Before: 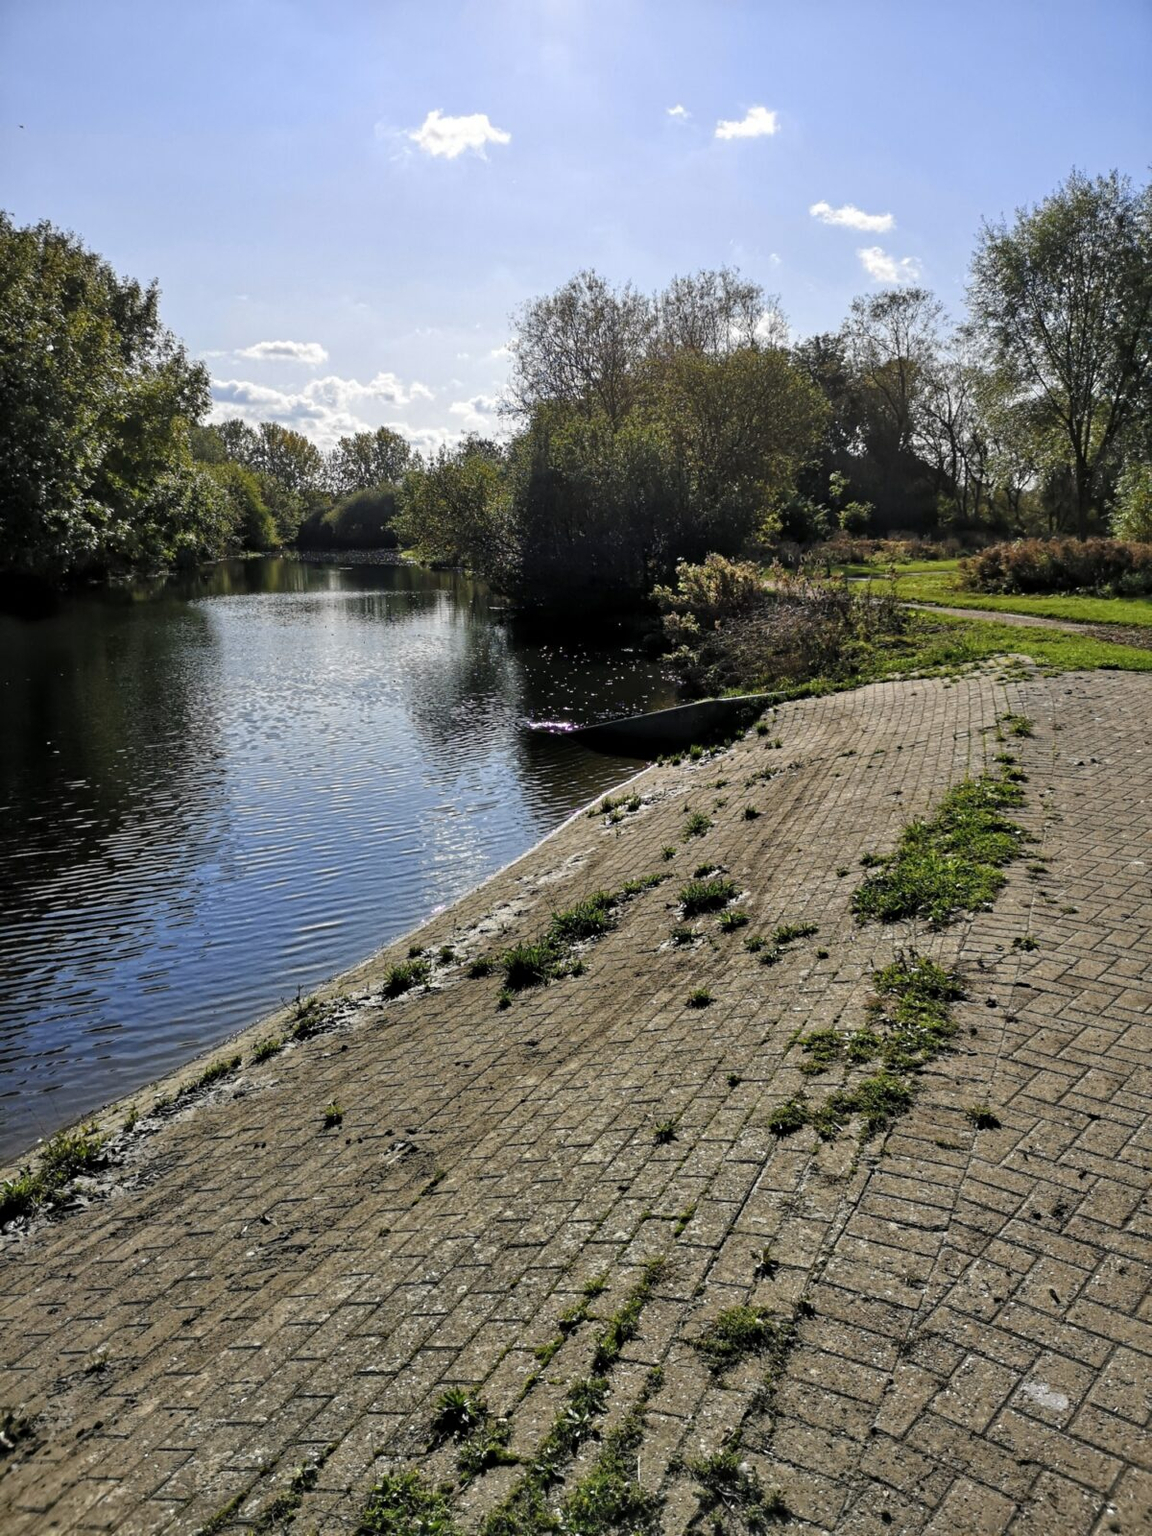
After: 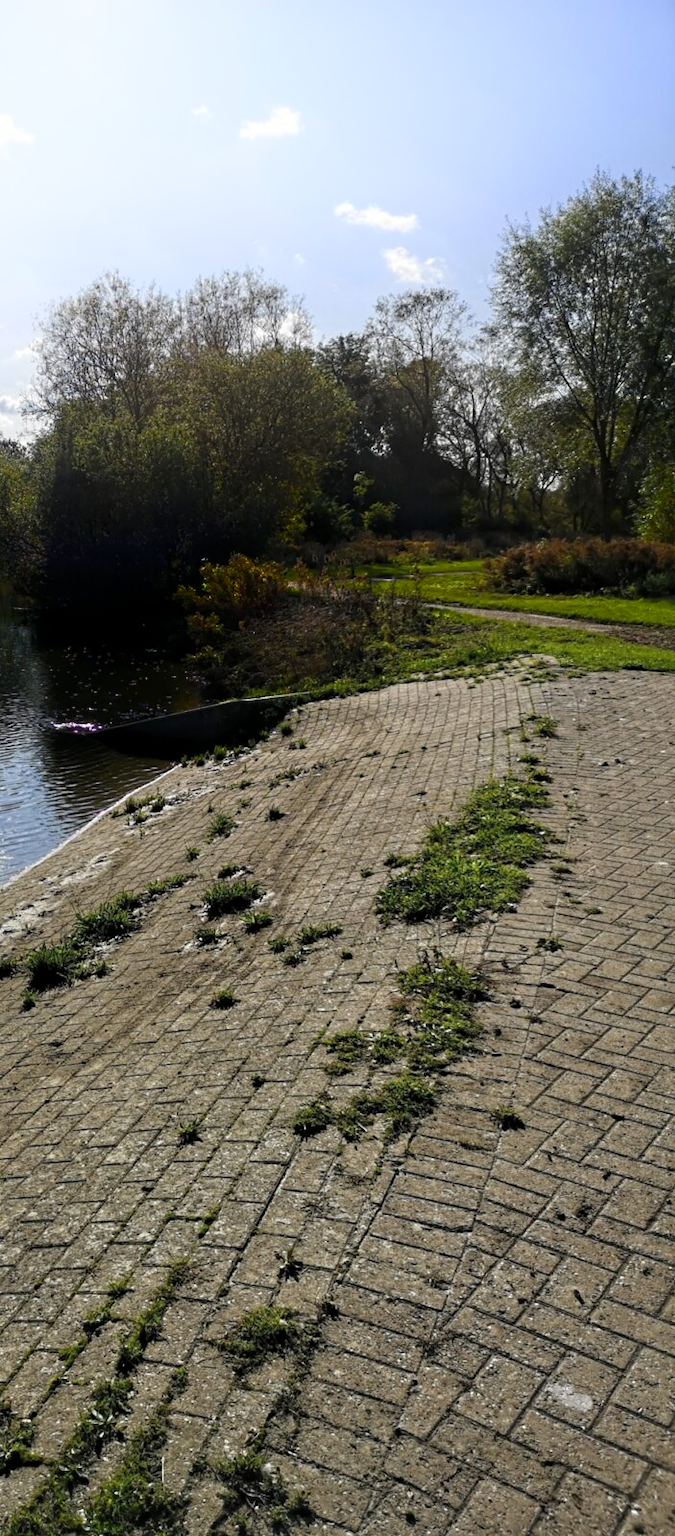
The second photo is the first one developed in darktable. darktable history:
crop: left 41.402%
shadows and highlights: shadows -90, highlights 90, soften with gaussian
